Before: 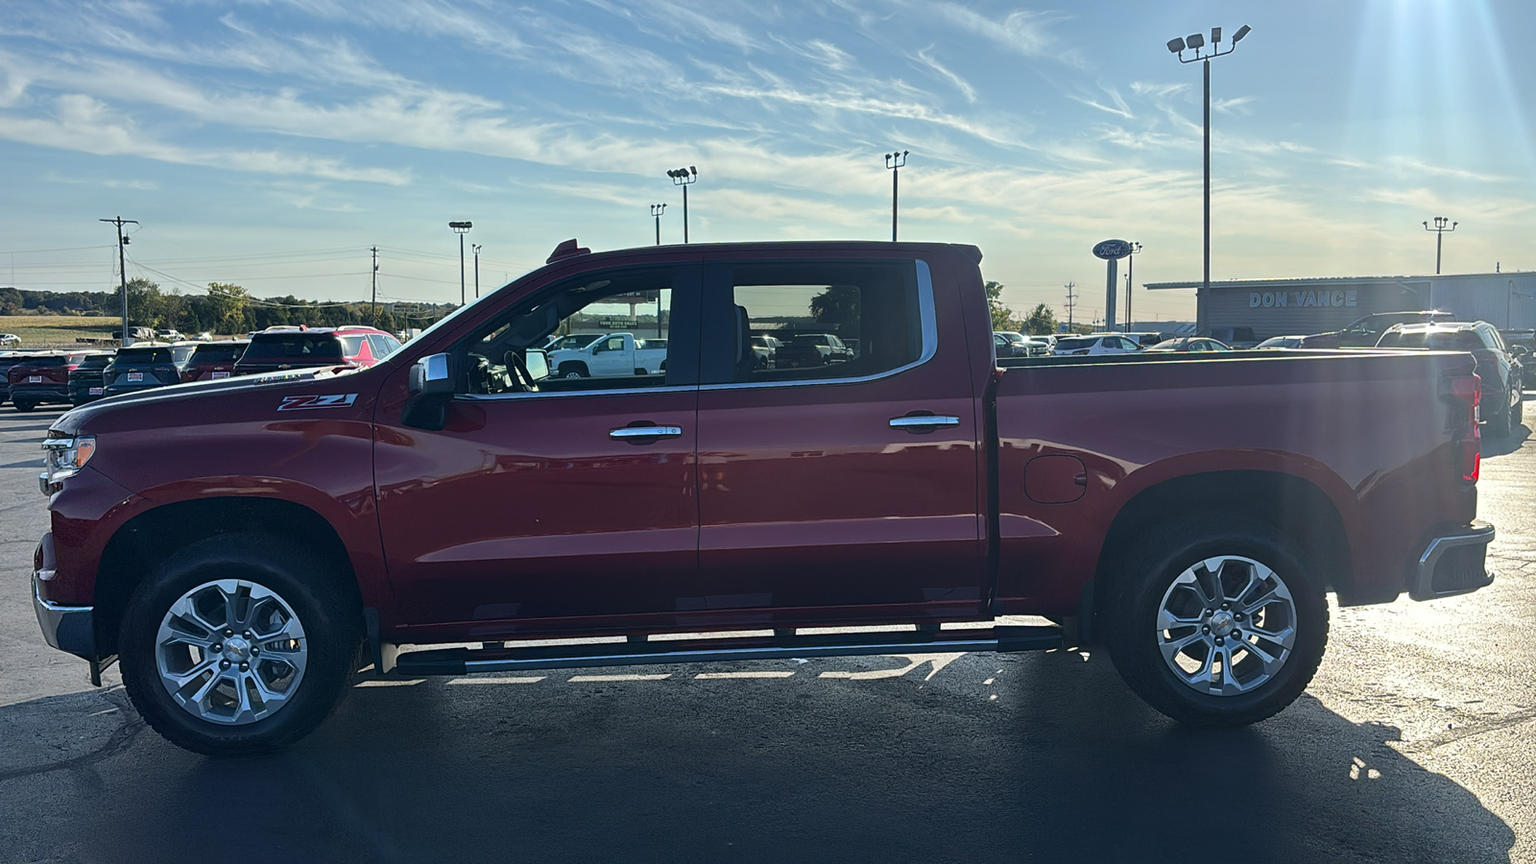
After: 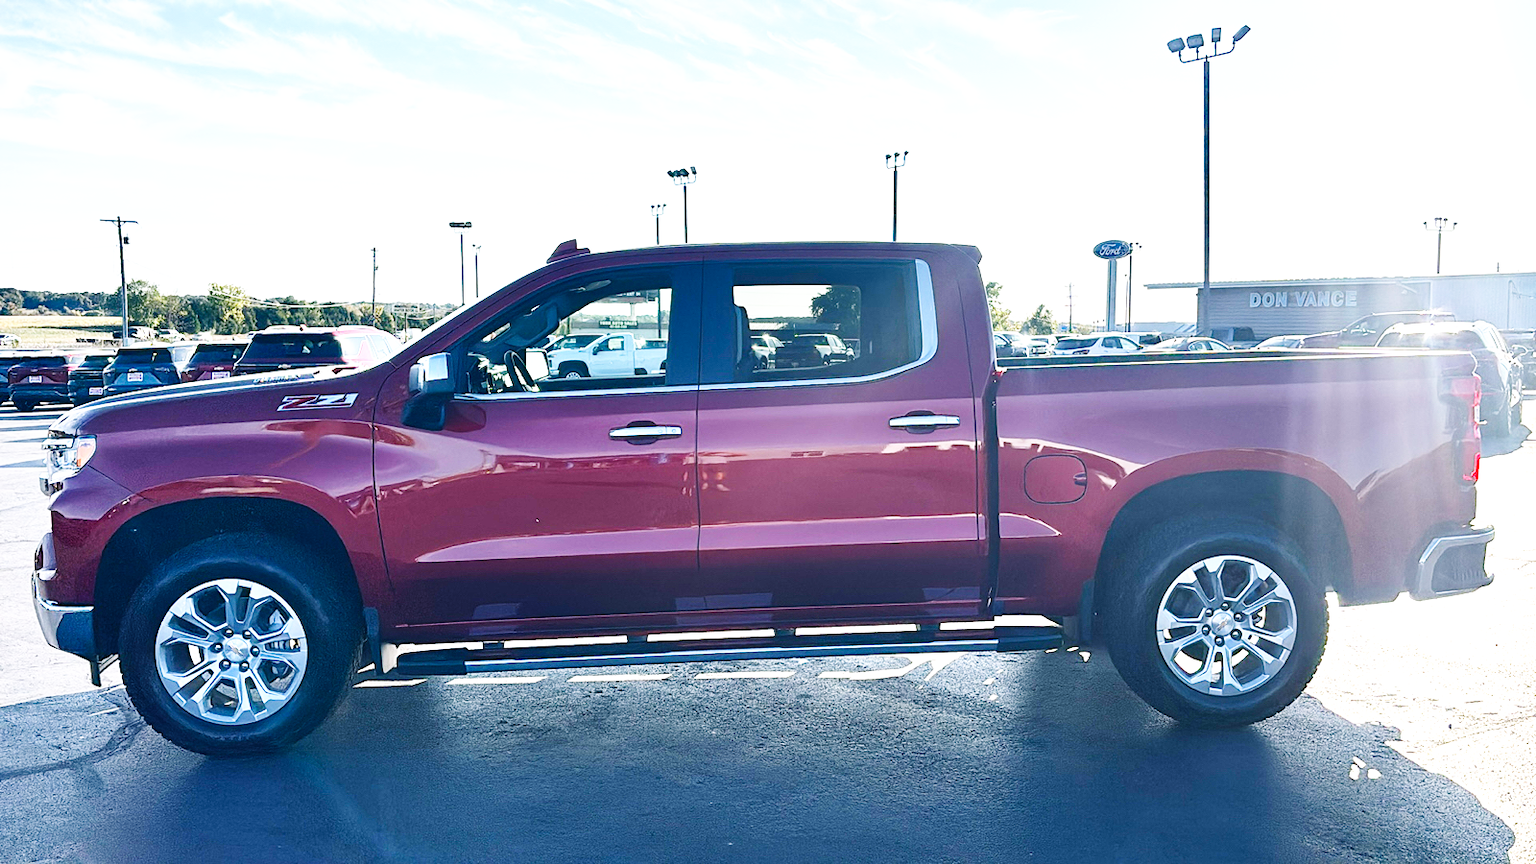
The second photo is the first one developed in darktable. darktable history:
exposure: black level correction 0, exposure 1.096 EV, compensate exposure bias true, compensate highlight preservation false
color balance rgb: highlights gain › chroma 2.05%, highlights gain › hue 293.74°, linear chroma grading › global chroma 0.987%, perceptual saturation grading › global saturation 0.742%
shadows and highlights: radius 132.33, highlights color adjustment 78.86%, soften with gaussian
base curve: curves: ch0 [(0, 0.003) (0.001, 0.002) (0.006, 0.004) (0.02, 0.022) (0.048, 0.086) (0.094, 0.234) (0.162, 0.431) (0.258, 0.629) (0.385, 0.8) (0.548, 0.918) (0.751, 0.988) (1, 1)], preserve colors none
